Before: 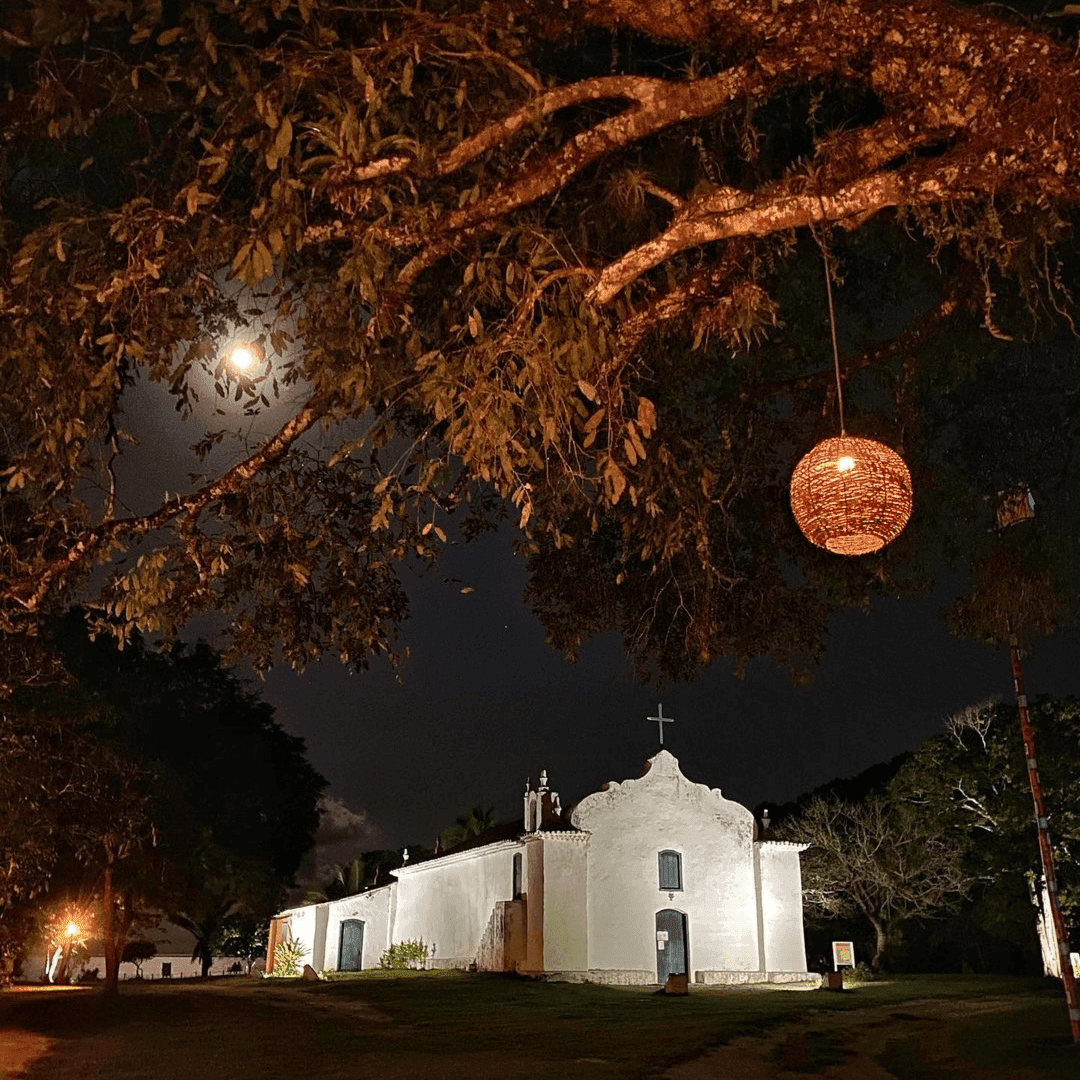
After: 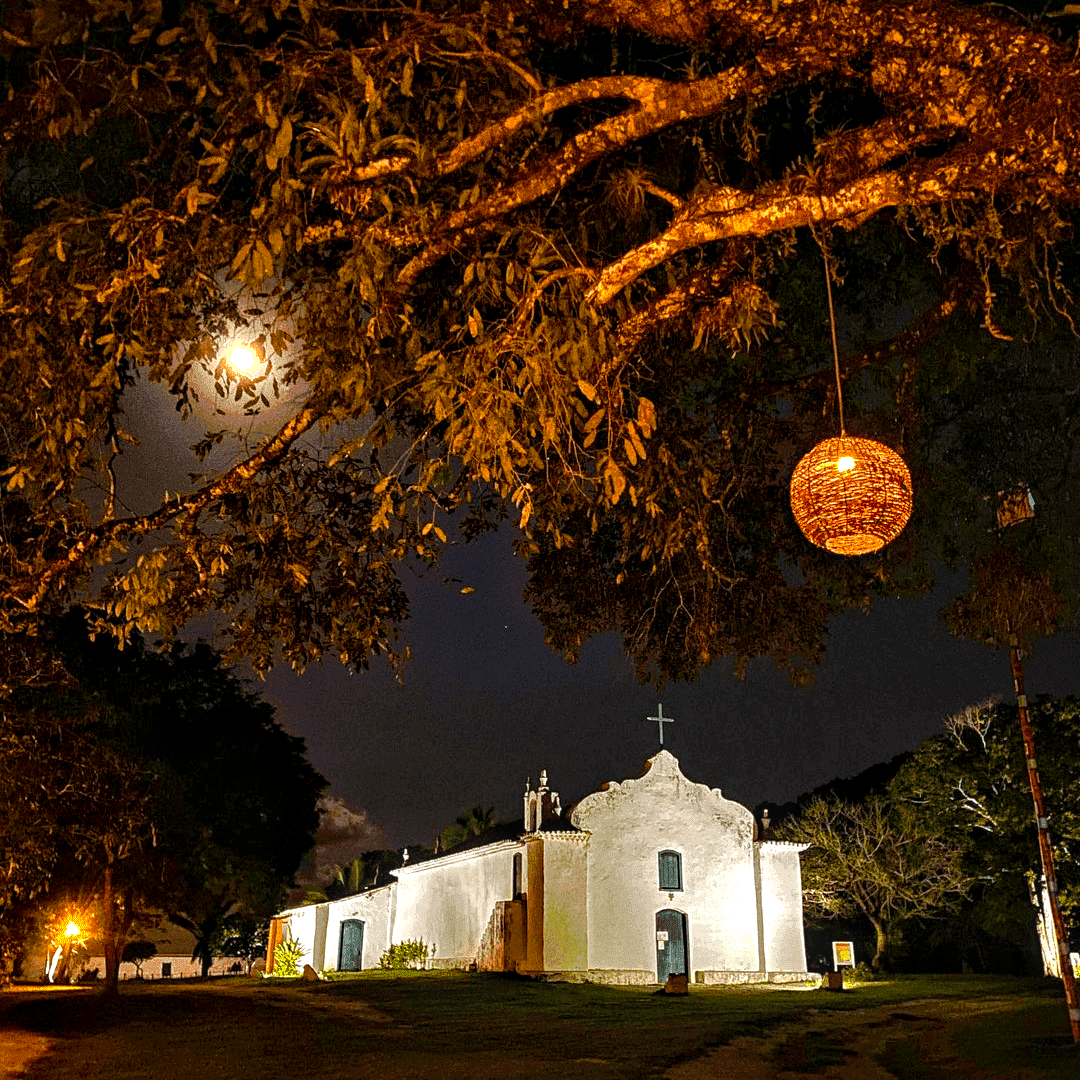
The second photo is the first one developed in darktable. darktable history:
local contrast: detail 130%
color balance rgb: linear chroma grading › shadows 10%, linear chroma grading › highlights 10%, linear chroma grading › global chroma 15%, linear chroma grading › mid-tones 15%, perceptual saturation grading › global saturation 40%, perceptual saturation grading › highlights -25%, perceptual saturation grading › mid-tones 35%, perceptual saturation grading › shadows 35%, perceptual brilliance grading › global brilliance 11.29%, global vibrance 11.29%
contrast equalizer: octaves 7, y [[0.6 ×6], [0.55 ×6], [0 ×6], [0 ×6], [0 ×6]], mix 0.3
grain: coarseness 0.09 ISO
